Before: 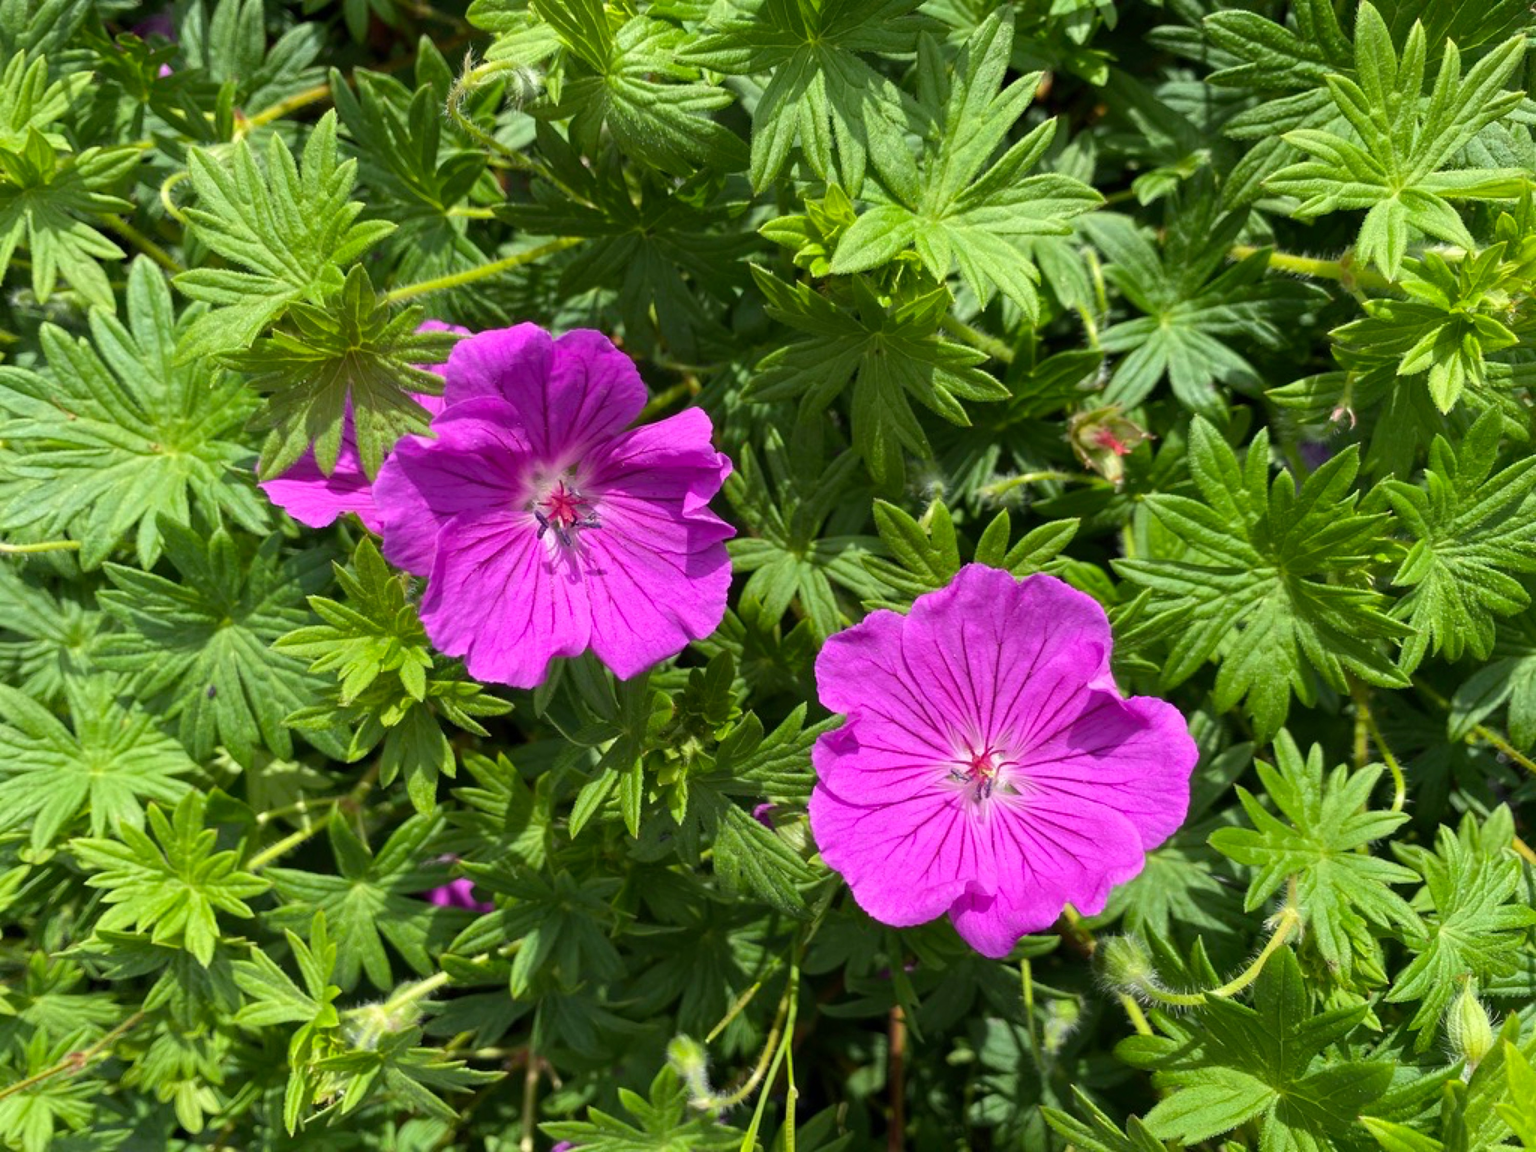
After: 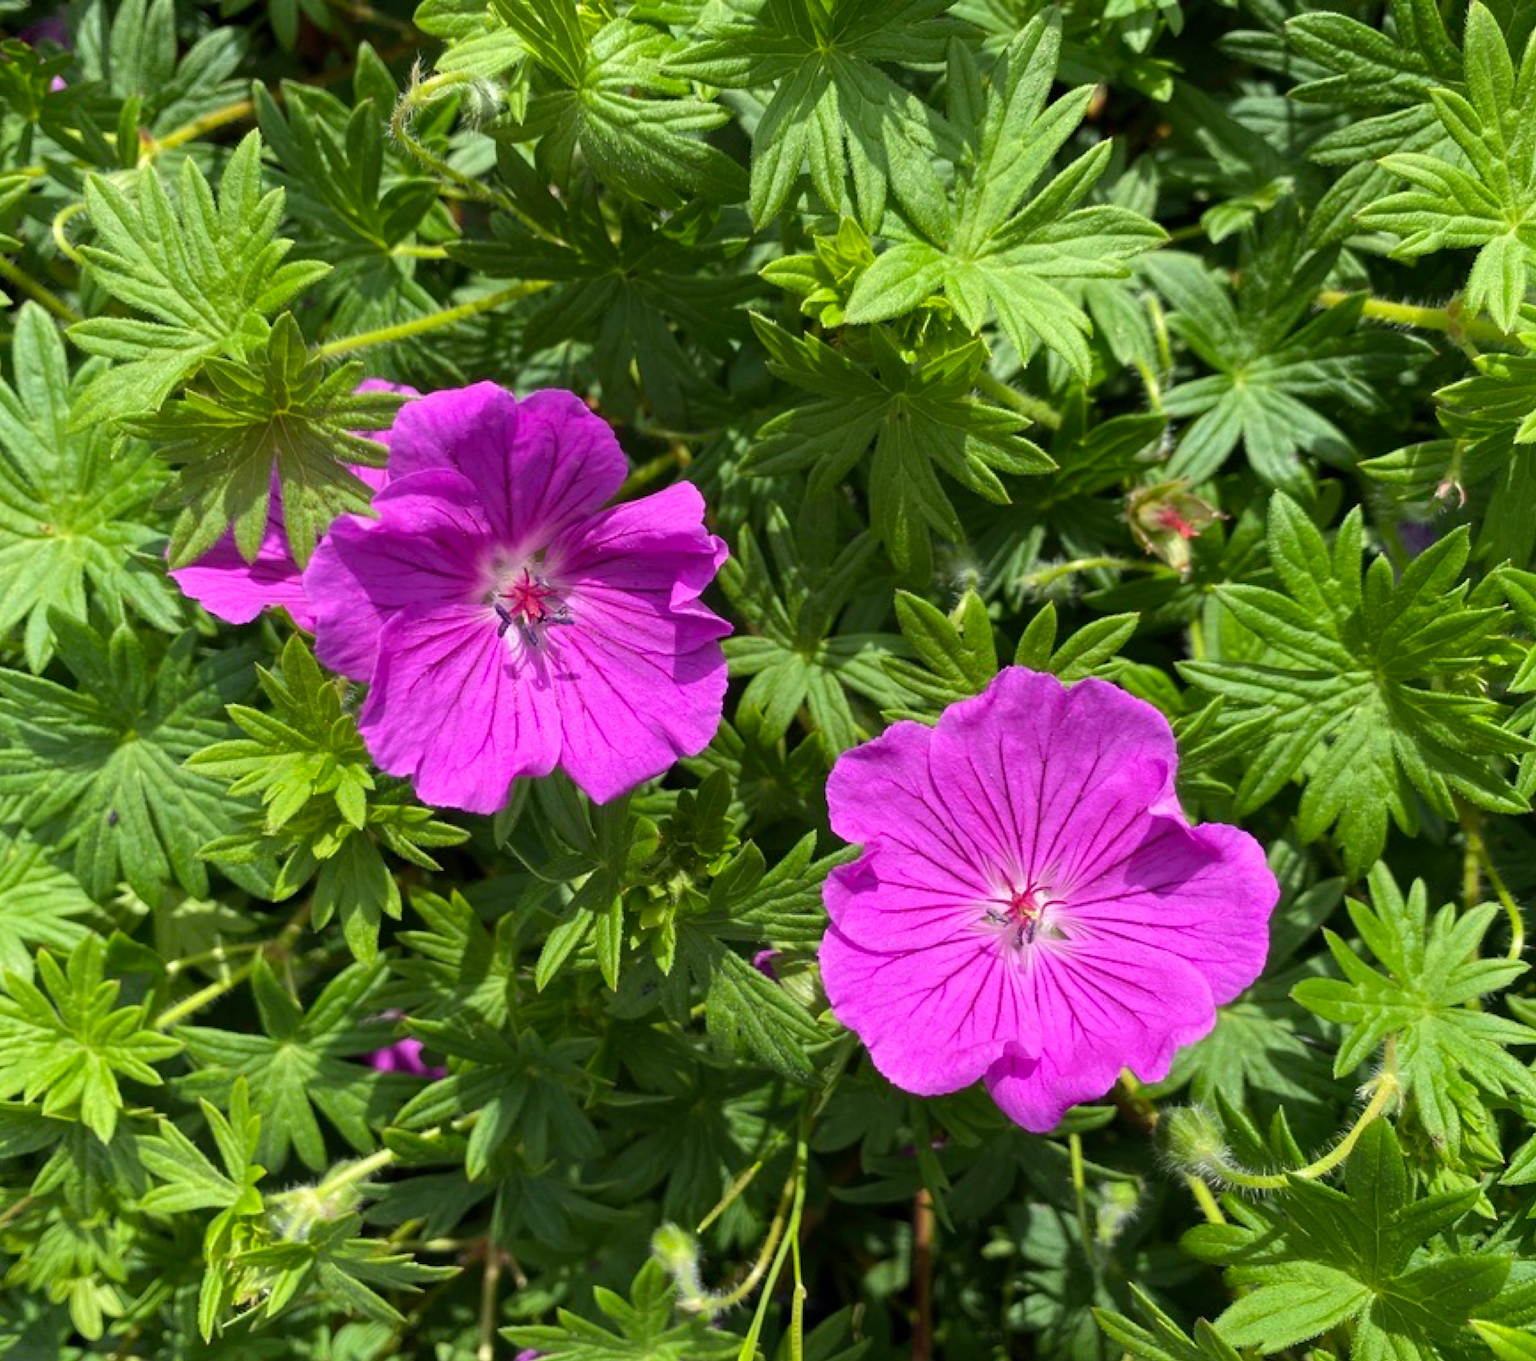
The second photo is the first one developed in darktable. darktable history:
crop: left 7.572%, right 7.821%
